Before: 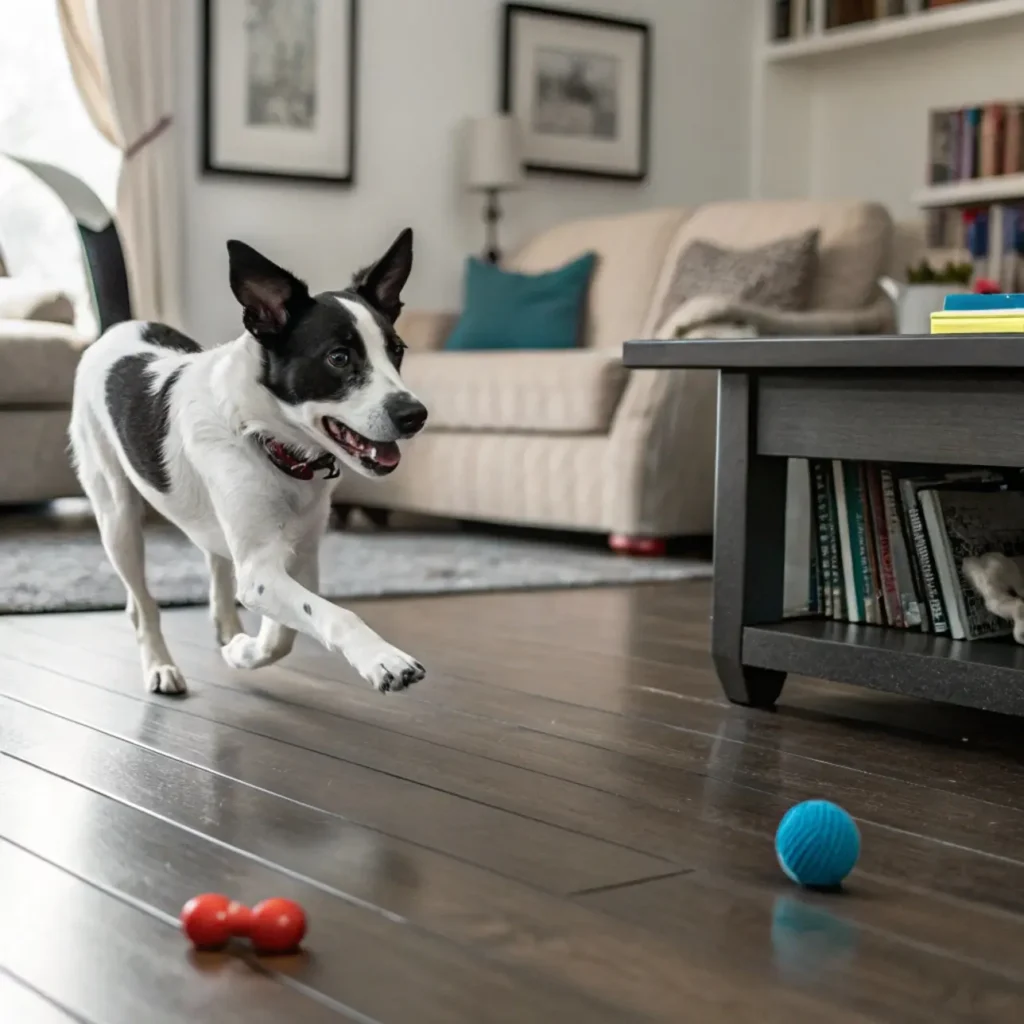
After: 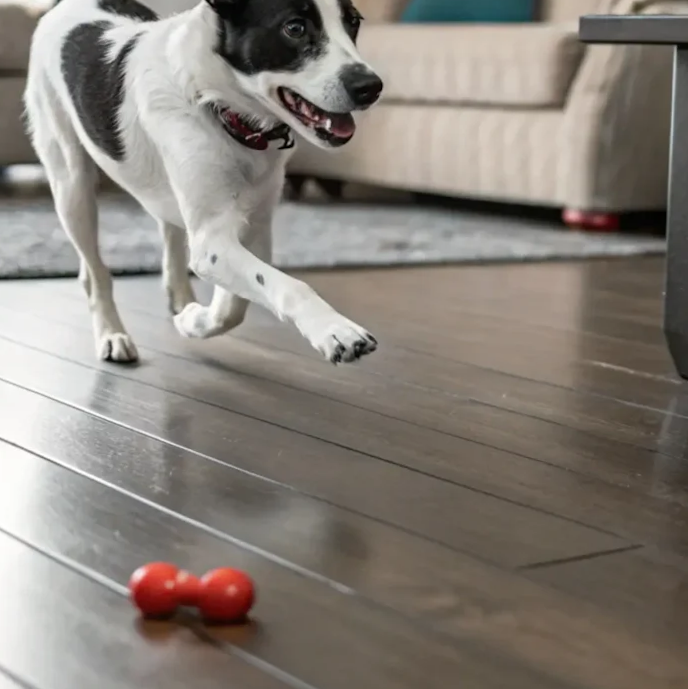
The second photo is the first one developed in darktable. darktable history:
crop and rotate: angle -0.806°, left 3.883%, top 31.728%, right 27.961%
